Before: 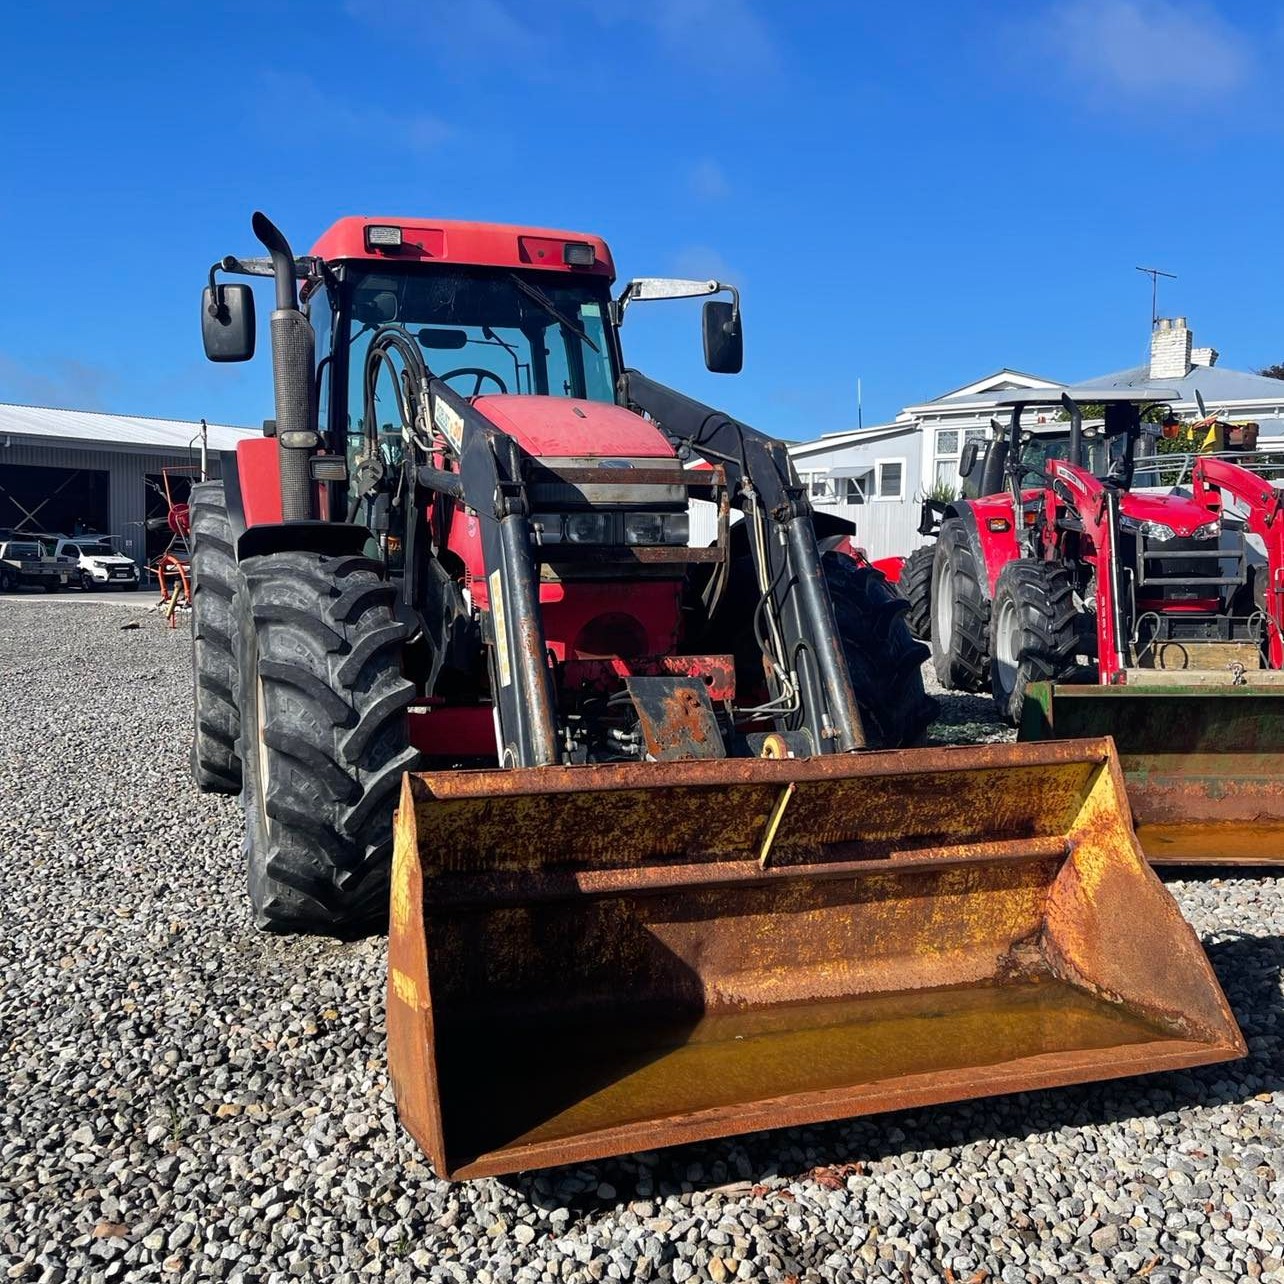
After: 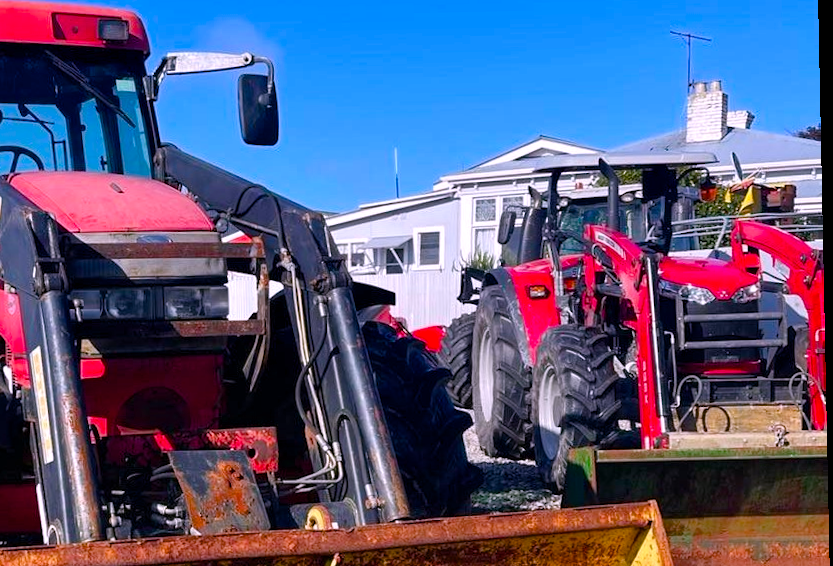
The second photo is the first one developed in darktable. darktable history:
color balance rgb: perceptual saturation grading › global saturation 35%, perceptual saturation grading › highlights -30%, perceptual saturation grading › shadows 35%, perceptual brilliance grading › global brilliance 3%, perceptual brilliance grading › highlights -3%, perceptual brilliance grading › shadows 3%
crop: left 36.005%, top 18.293%, right 0.31%, bottom 38.444%
rotate and perspective: rotation -1.17°, automatic cropping off
white balance: red 1.066, blue 1.119
